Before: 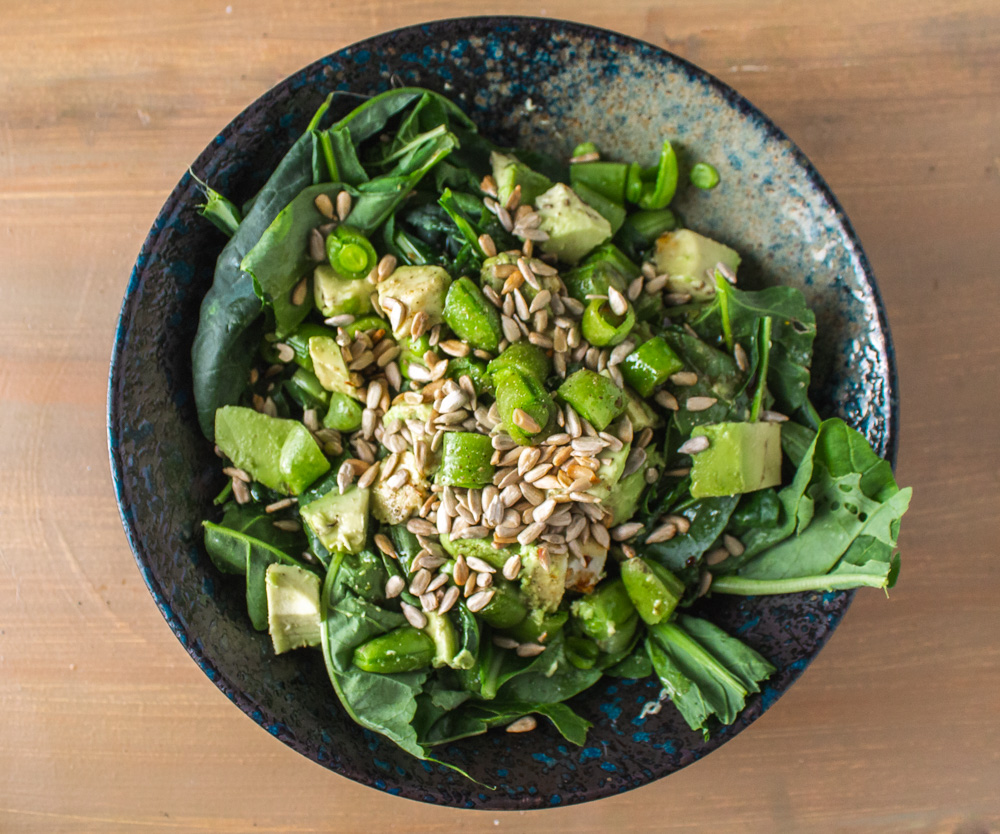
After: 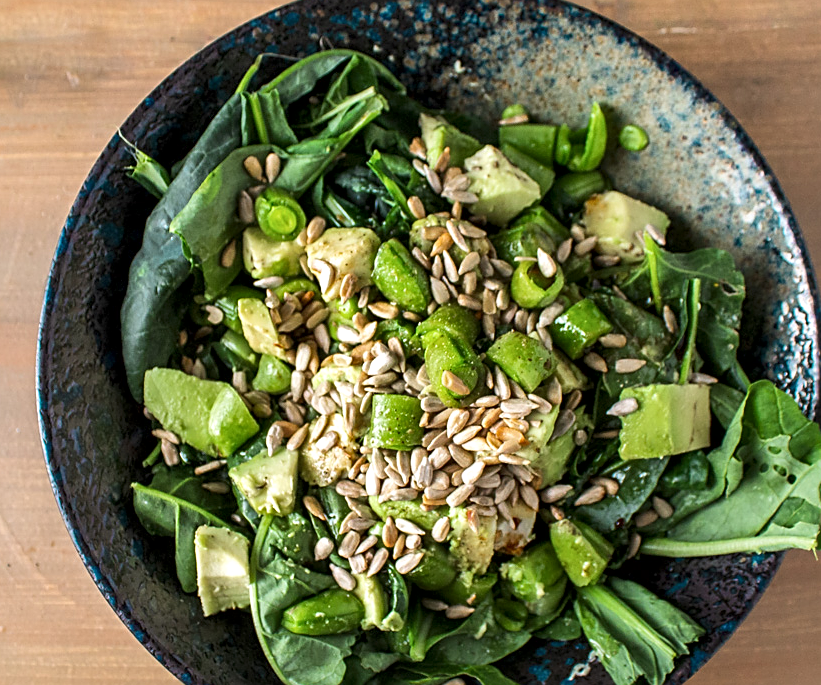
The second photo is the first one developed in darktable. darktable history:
crop and rotate: left 7.196%, top 4.574%, right 10.605%, bottom 13.178%
sharpen: on, module defaults
local contrast: mode bilateral grid, contrast 25, coarseness 60, detail 151%, midtone range 0.2
